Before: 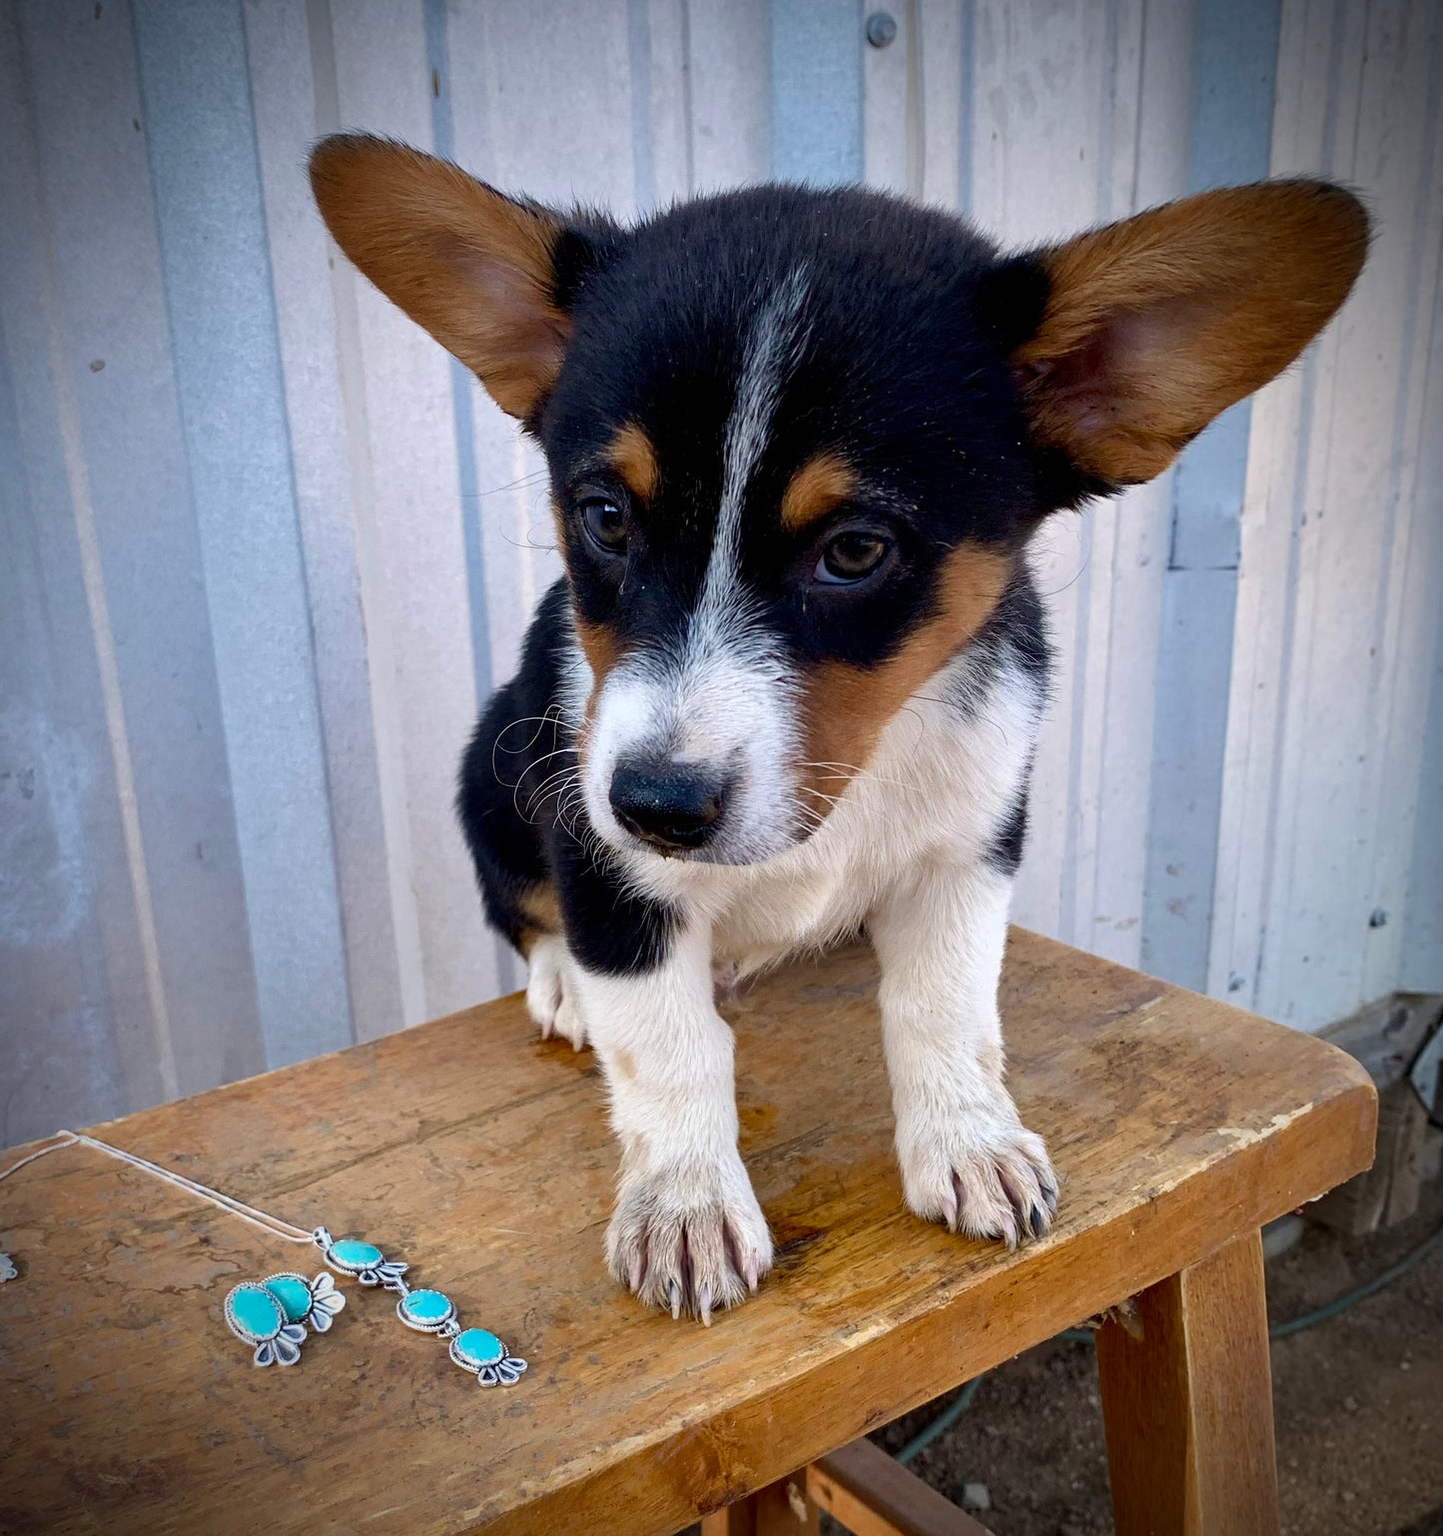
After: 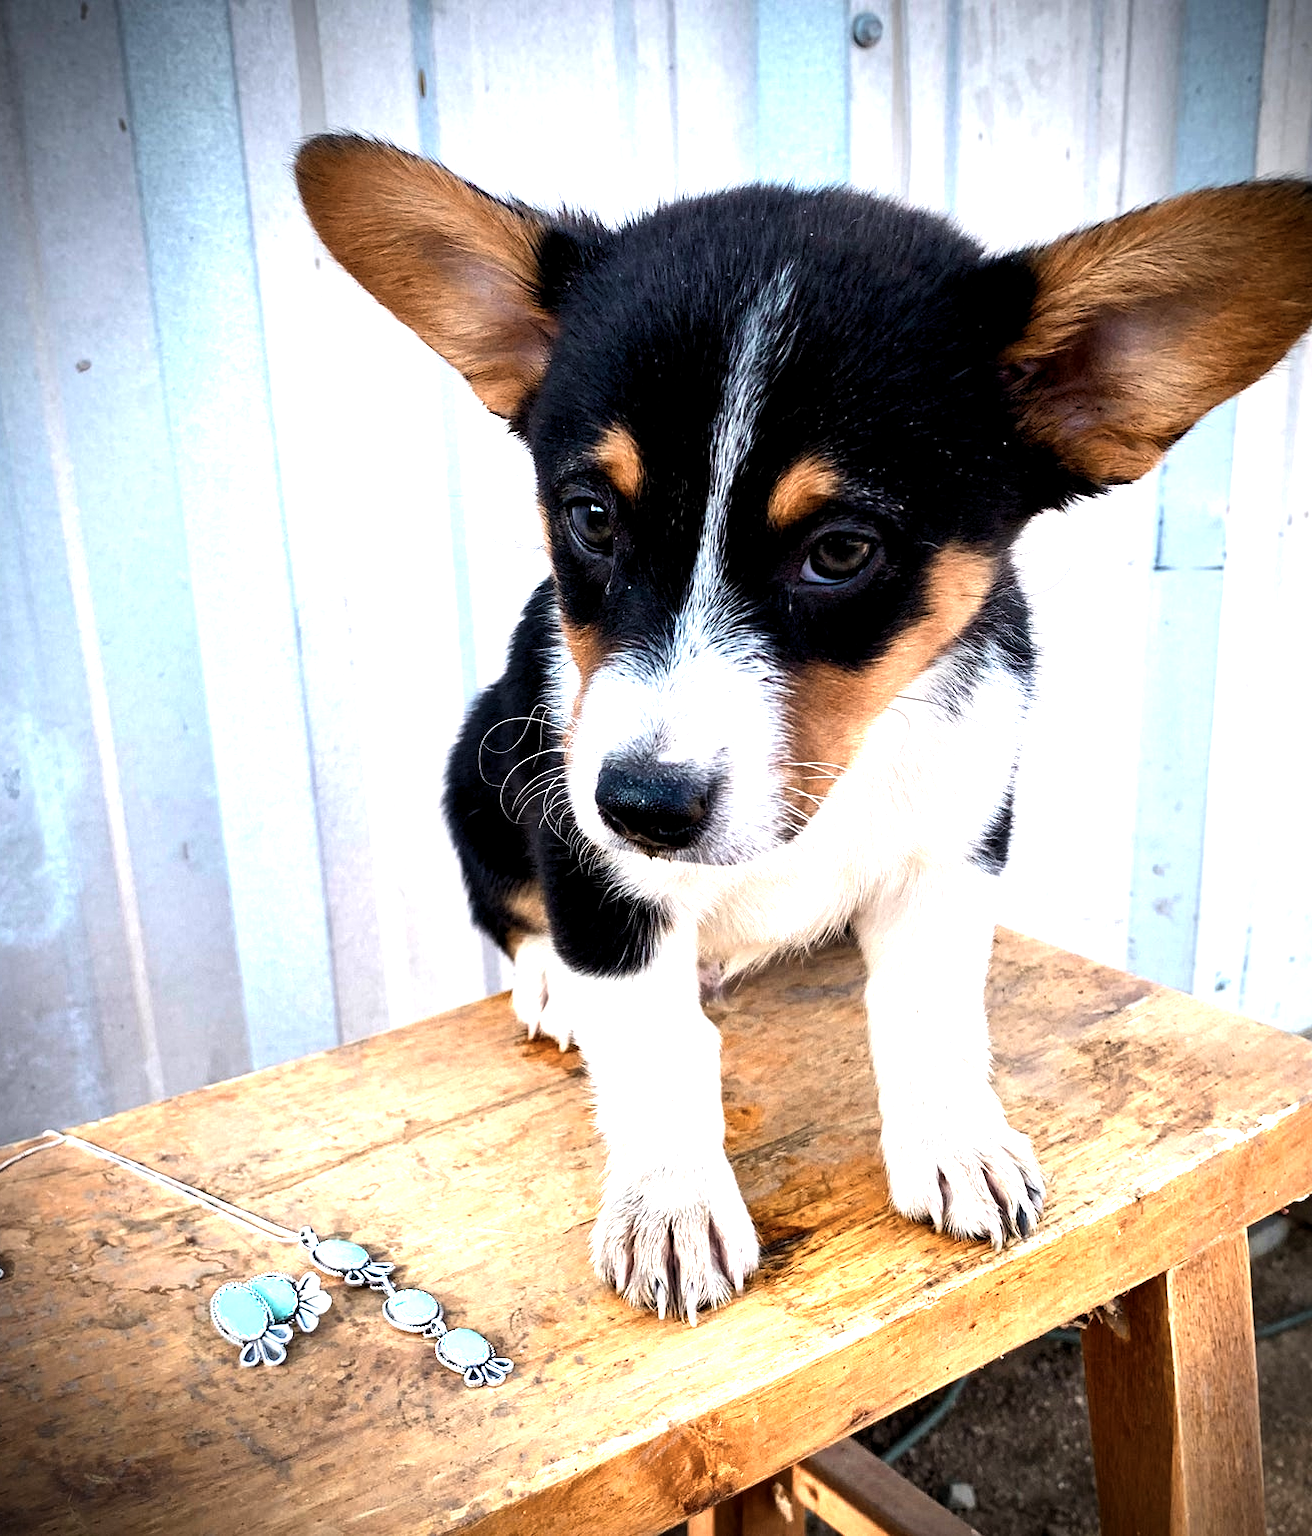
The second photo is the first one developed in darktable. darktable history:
crop and rotate: left 0.983%, right 8.077%
tone equalizer: -8 EV -0.774 EV, -7 EV -0.709 EV, -6 EV -0.578 EV, -5 EV -0.371 EV, -3 EV 0.382 EV, -2 EV 0.6 EV, -1 EV 0.683 EV, +0 EV 0.752 EV, edges refinement/feathering 500, mask exposure compensation -1.57 EV, preserve details no
color zones: curves: ch0 [(0.018, 0.548) (0.197, 0.654) (0.425, 0.447) (0.605, 0.658) (0.732, 0.579)]; ch1 [(0.105, 0.531) (0.224, 0.531) (0.386, 0.39) (0.618, 0.456) (0.732, 0.456) (0.956, 0.421)]; ch2 [(0.039, 0.583) (0.215, 0.465) (0.399, 0.544) (0.465, 0.548) (0.614, 0.447) (0.724, 0.43) (0.882, 0.623) (0.956, 0.632)]
exposure: exposure 0.6 EV, compensate exposure bias true, compensate highlight preservation false
local contrast: mode bilateral grid, contrast 20, coarseness 50, detail 103%, midtone range 0.2
levels: levels [0.016, 0.5, 0.996]
